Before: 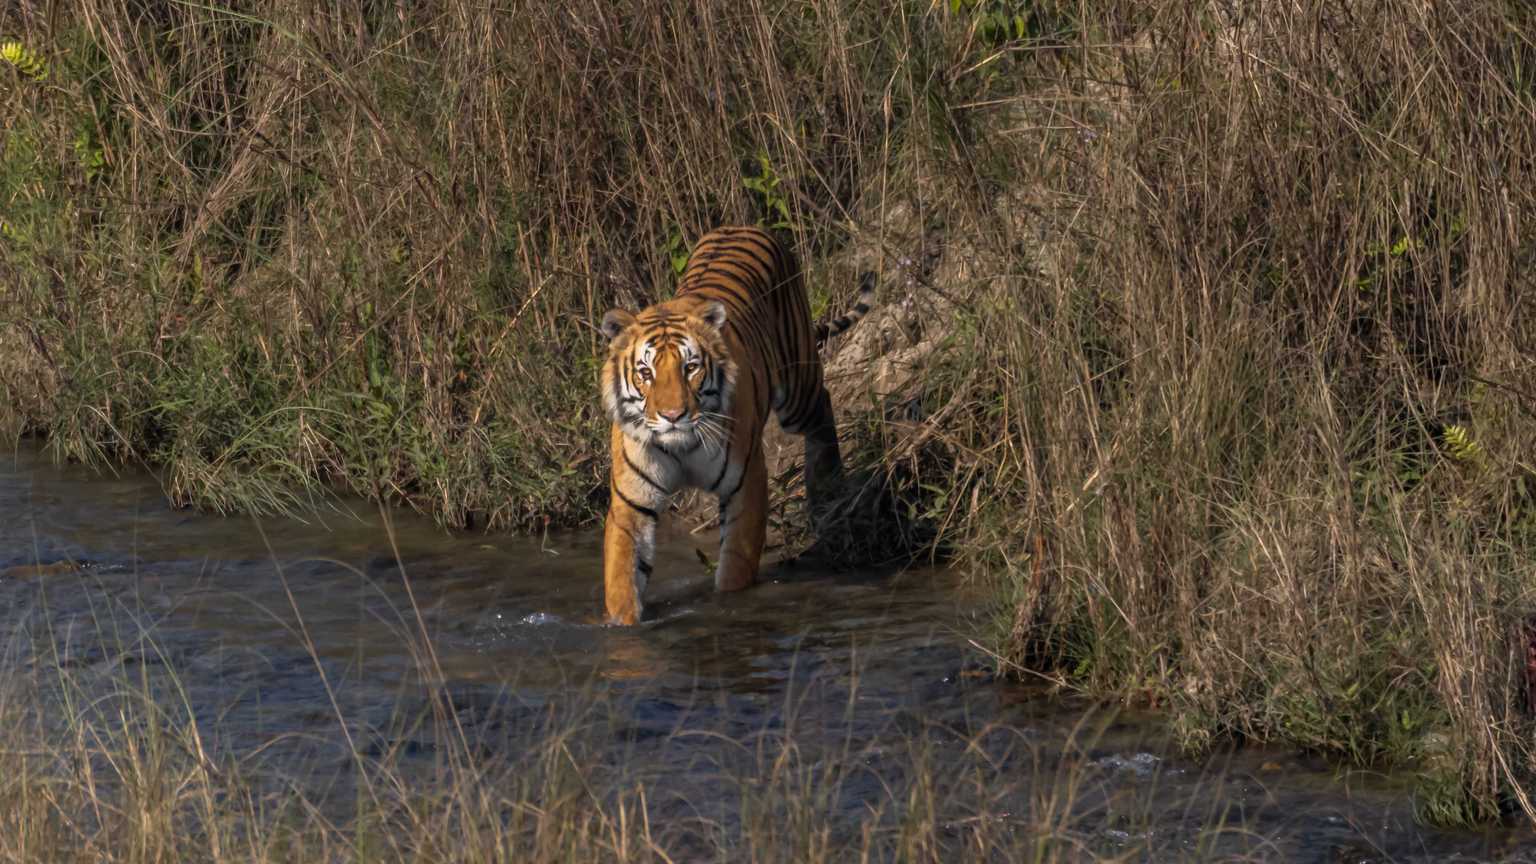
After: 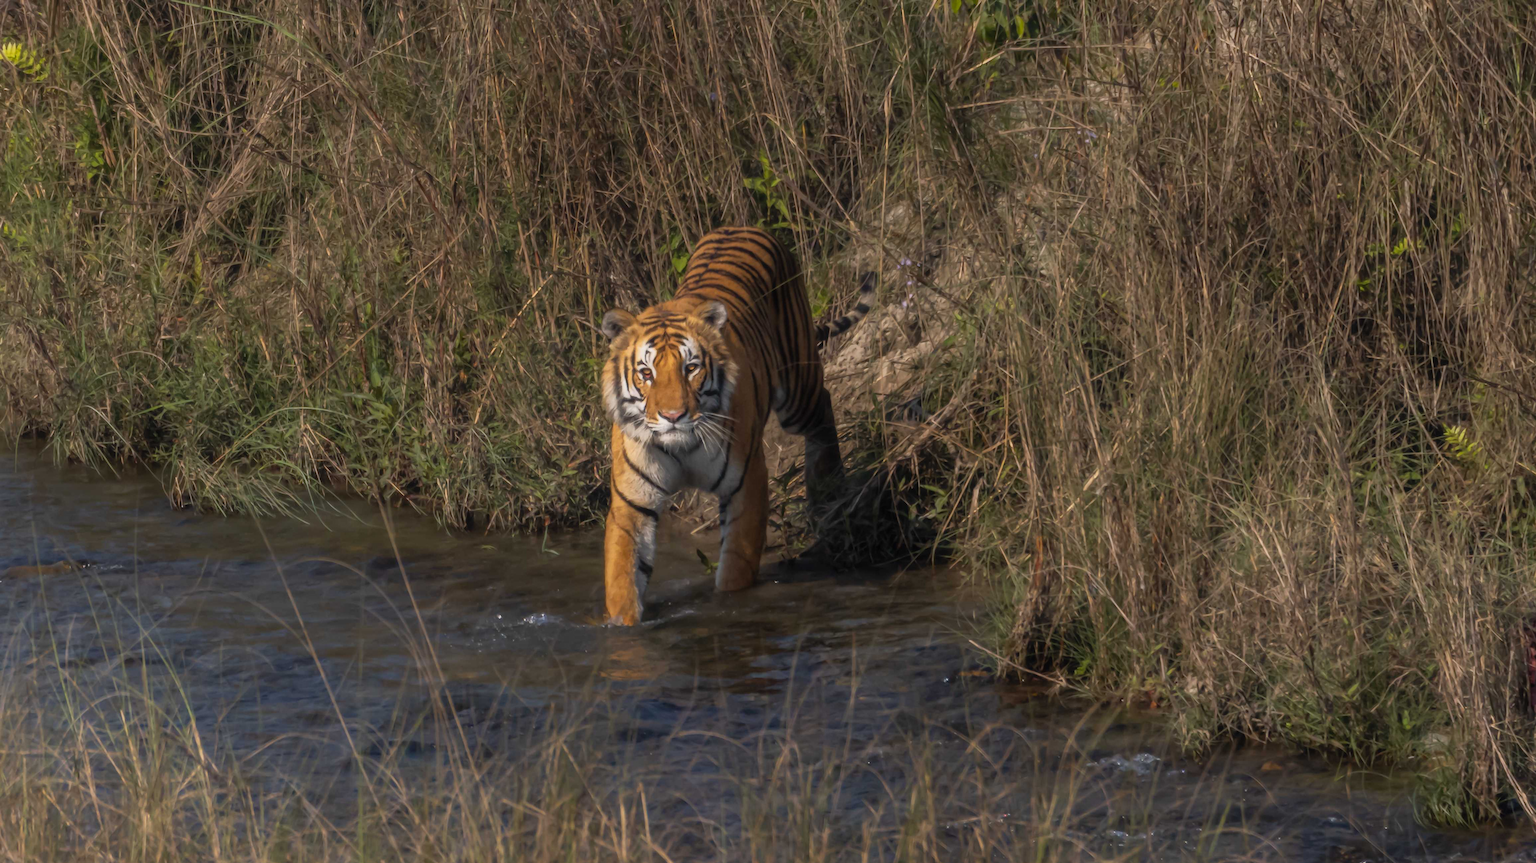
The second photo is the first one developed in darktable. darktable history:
contrast equalizer: octaves 7, y [[0.5, 0.488, 0.462, 0.461, 0.491, 0.5], [0.5 ×6], [0.5 ×6], [0 ×6], [0 ×6]]
